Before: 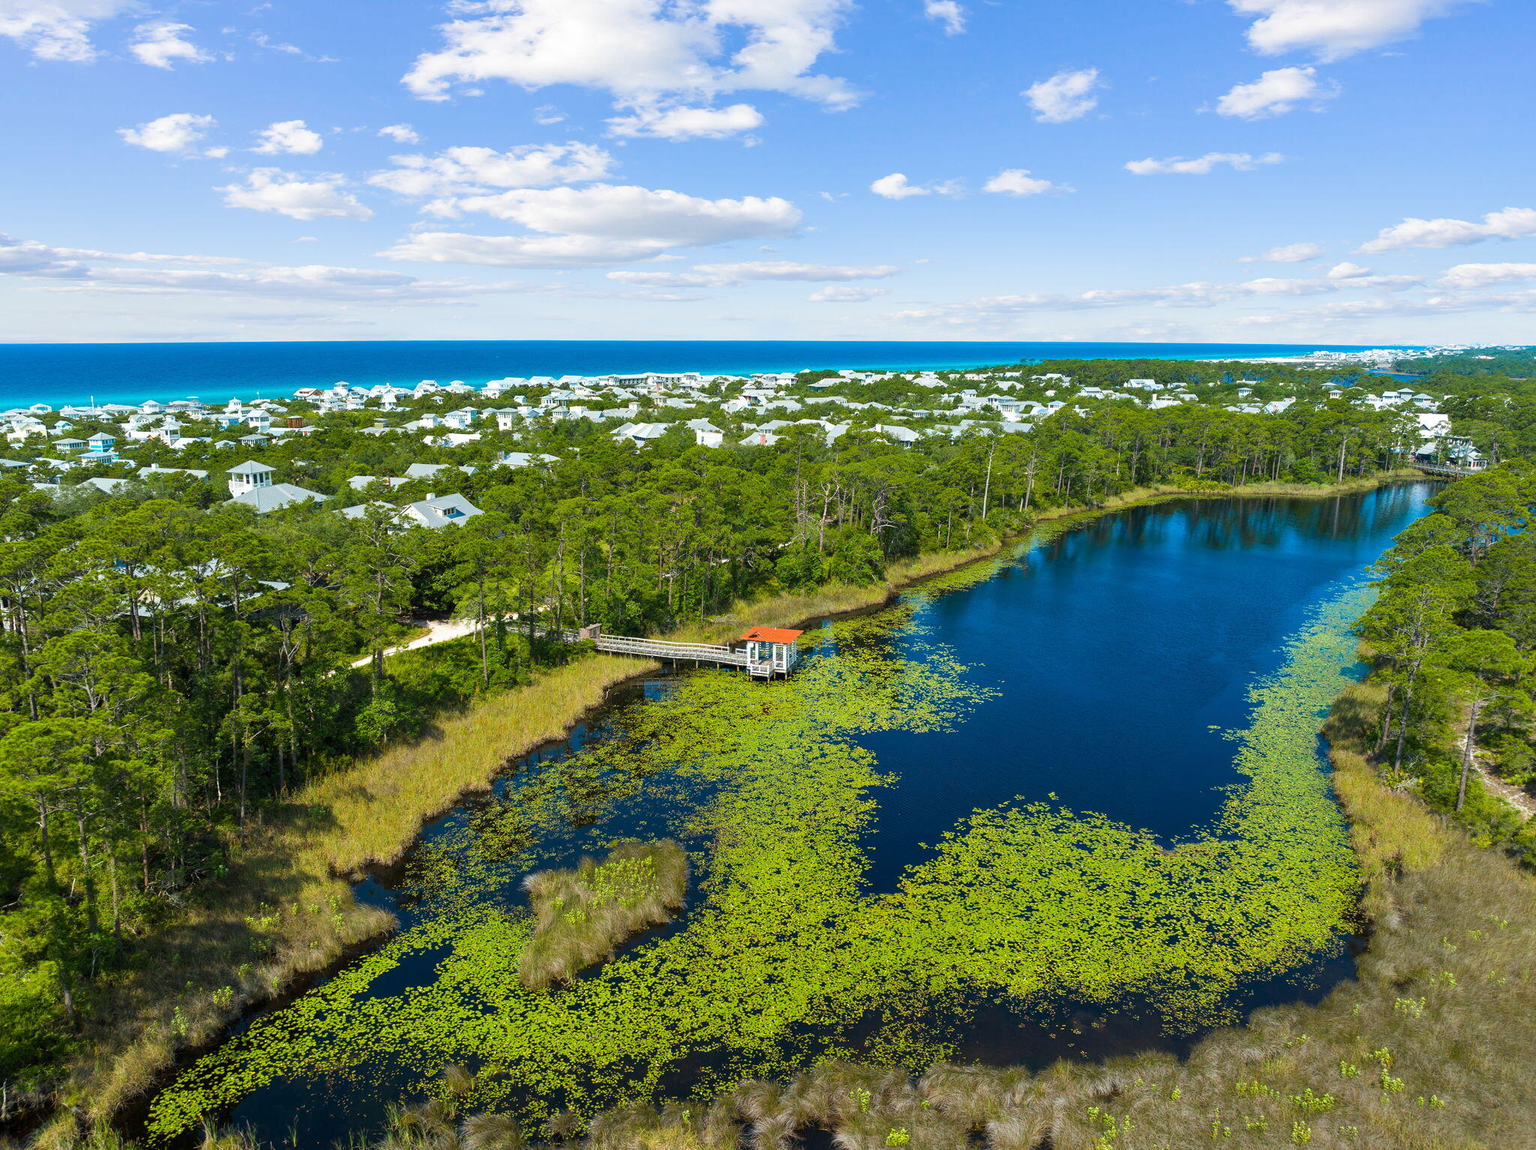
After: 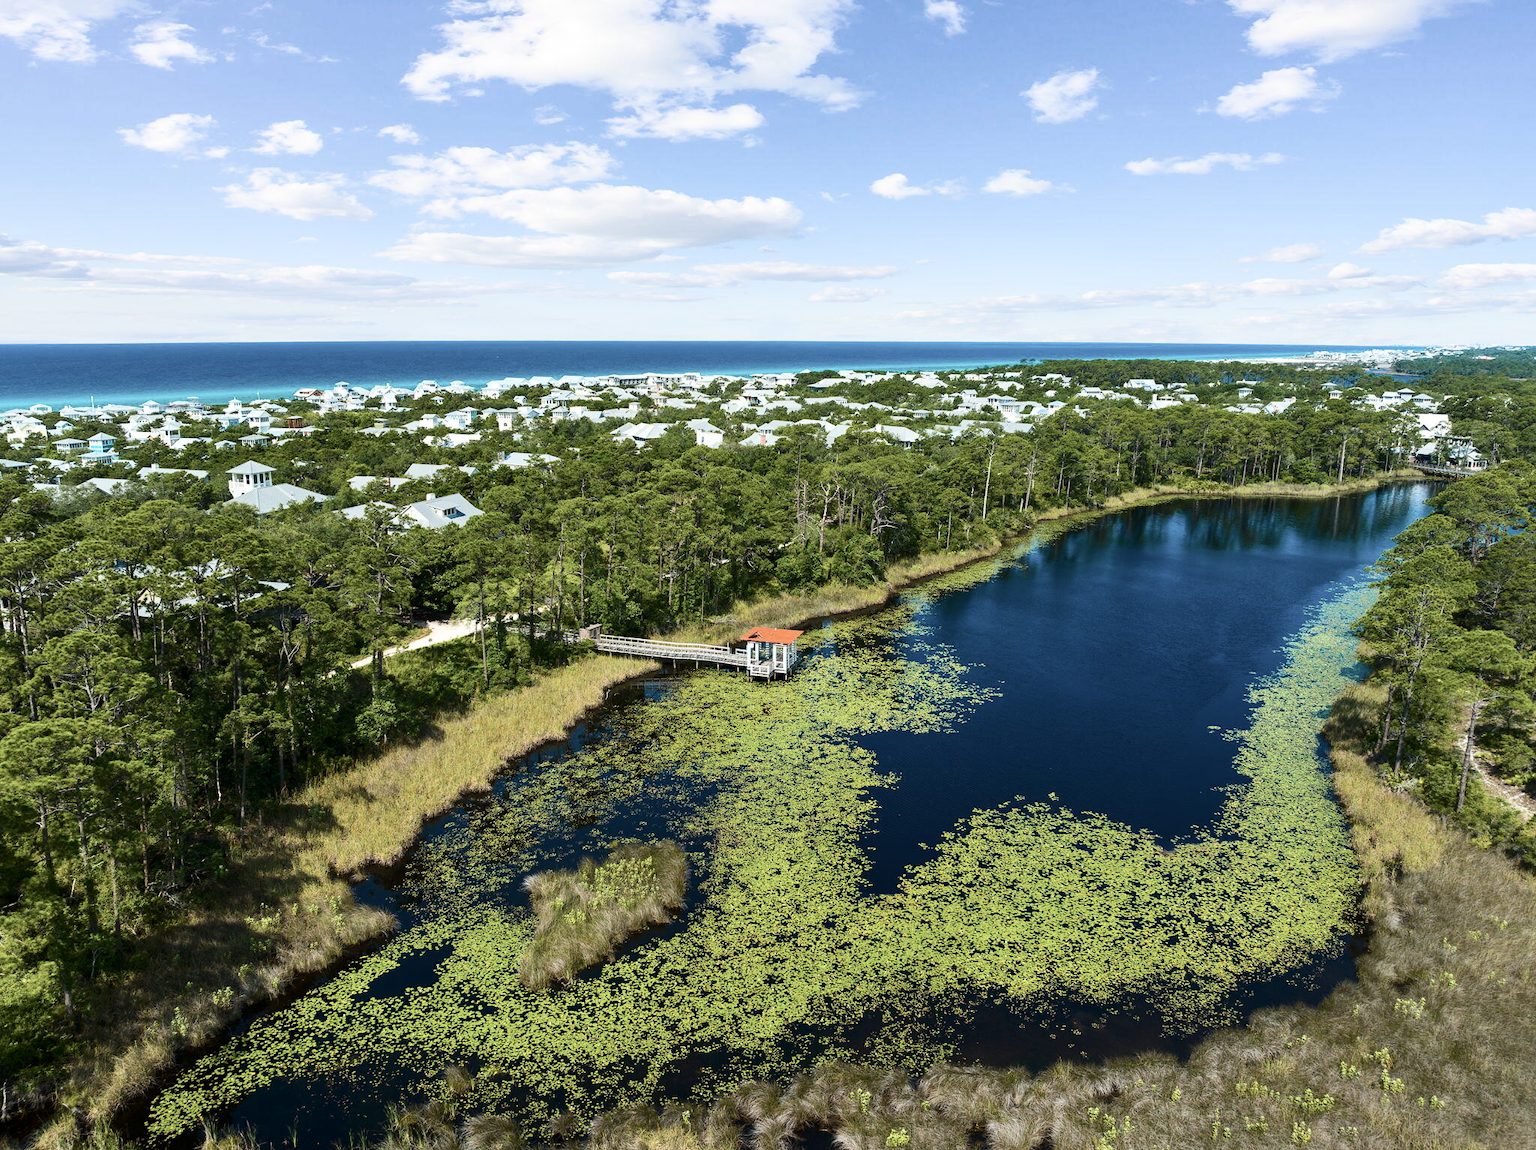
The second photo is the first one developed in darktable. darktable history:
contrast brightness saturation: contrast 0.249, saturation -0.306
